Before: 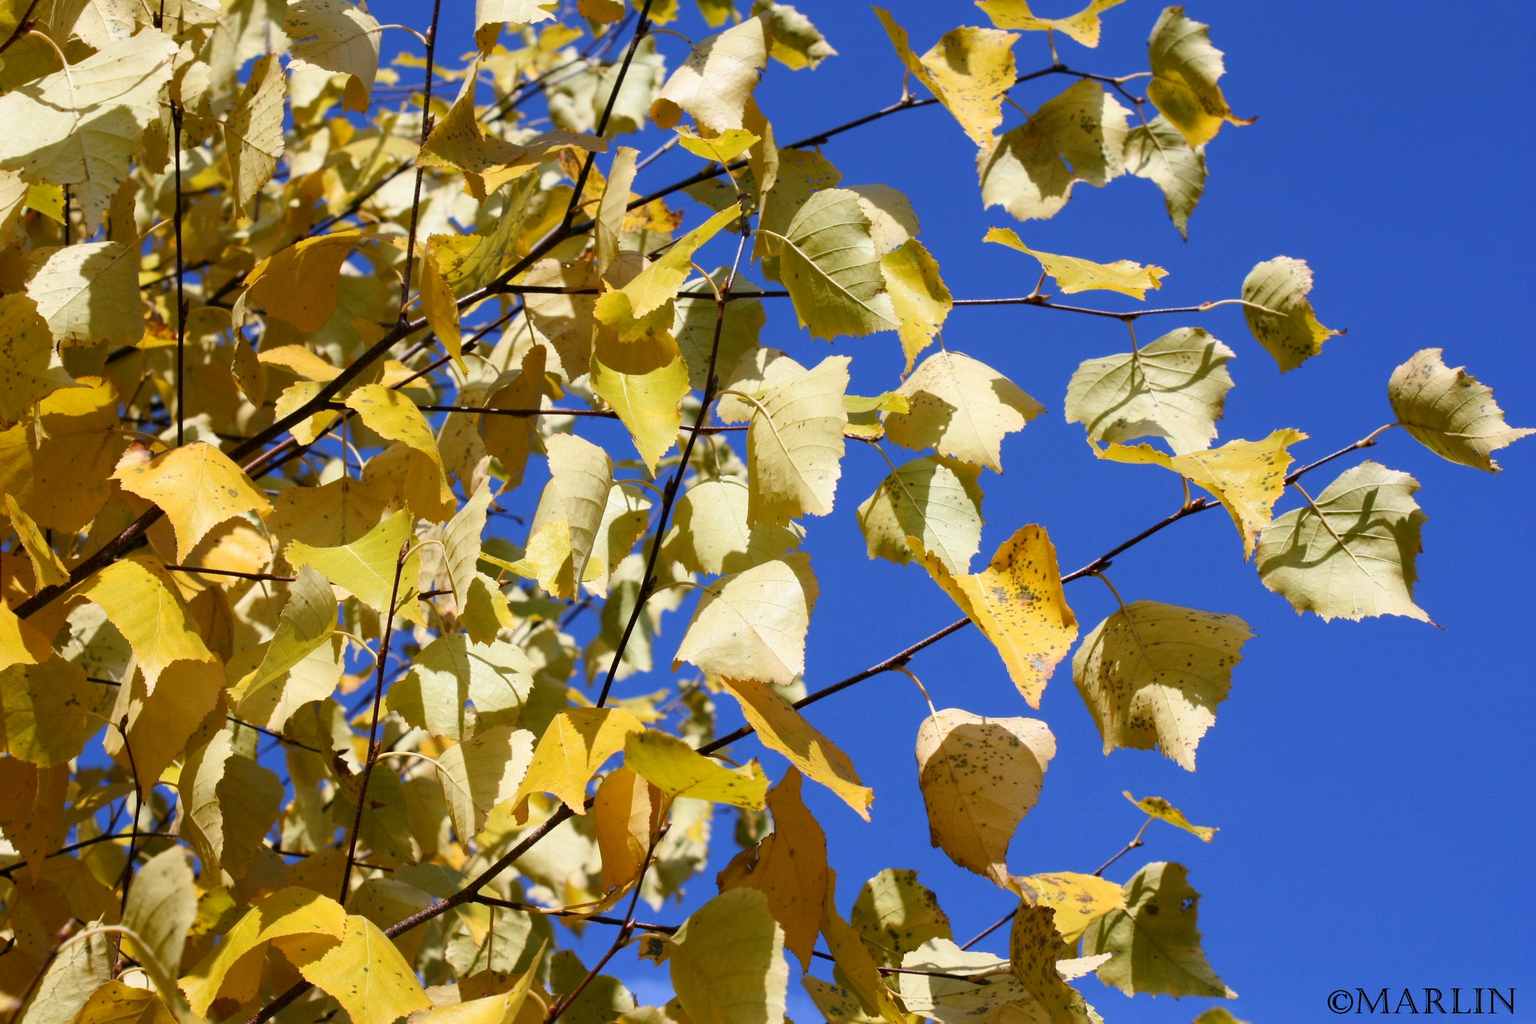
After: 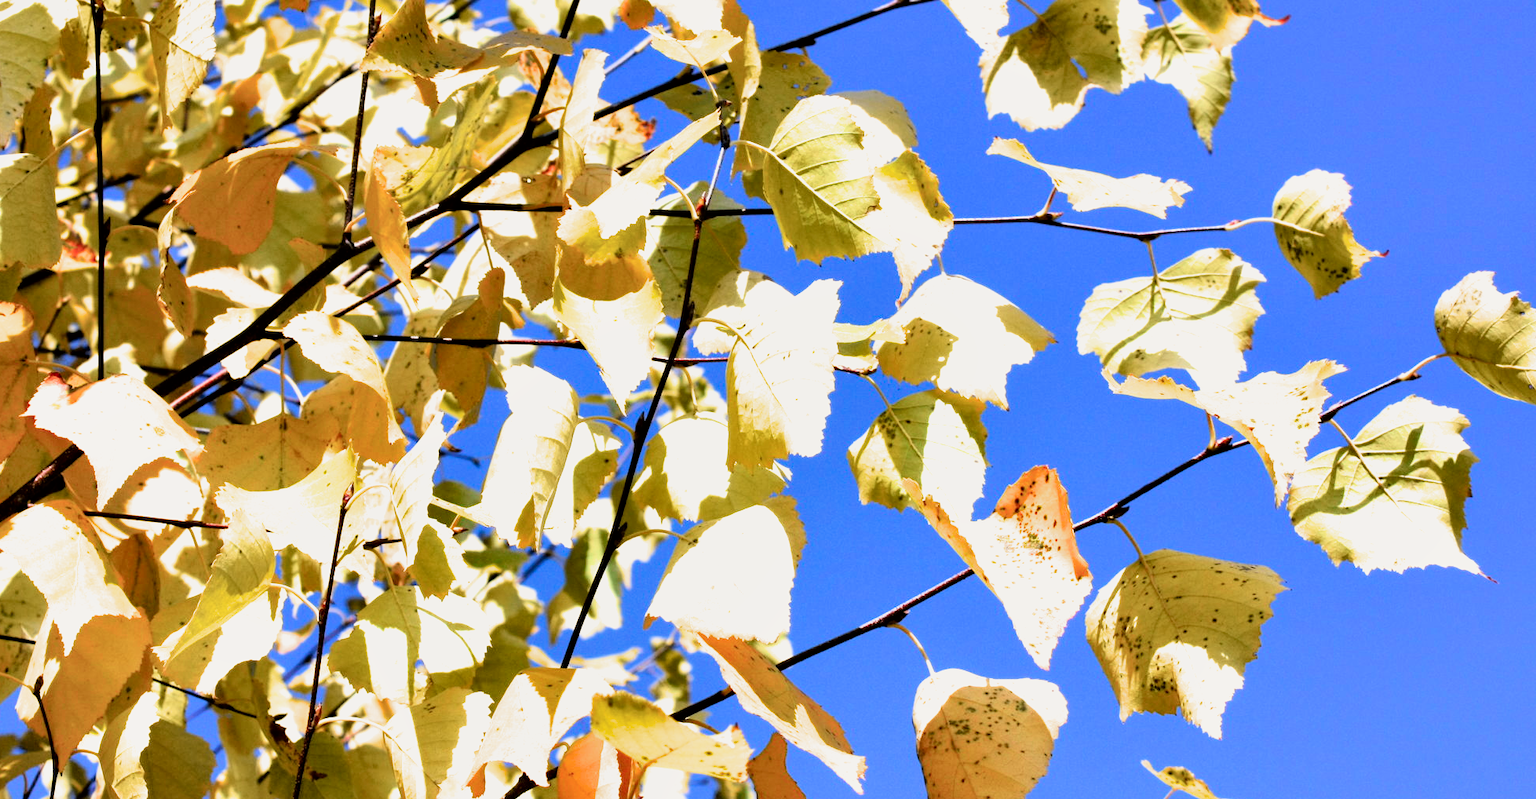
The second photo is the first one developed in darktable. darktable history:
tone curve: curves: ch0 [(0, 0) (0.068, 0.031) (0.175, 0.139) (0.32, 0.345) (0.495, 0.544) (0.748, 0.762) (0.993, 0.954)]; ch1 [(0, 0) (0.294, 0.184) (0.34, 0.303) (0.371, 0.344) (0.441, 0.408) (0.477, 0.474) (0.499, 0.5) (0.529, 0.523) (0.677, 0.762) (1, 1)]; ch2 [(0, 0) (0.431, 0.419) (0.495, 0.502) (0.524, 0.534) (0.557, 0.56) (0.634, 0.654) (0.728, 0.722) (1, 1)], color space Lab, independent channels, preserve colors none
exposure: black level correction 0, exposure 1.106 EV, compensate highlight preservation false
filmic rgb: middle gray luminance 8.65%, black relative exposure -6.29 EV, white relative exposure 2.71 EV, target black luminance 0%, hardness 4.77, latitude 74.12%, contrast 1.338, shadows ↔ highlights balance 9.45%
crop: left 5.791%, top 10.034%, right 3.584%, bottom 19.216%
shadows and highlights: radius 135.36, soften with gaussian
